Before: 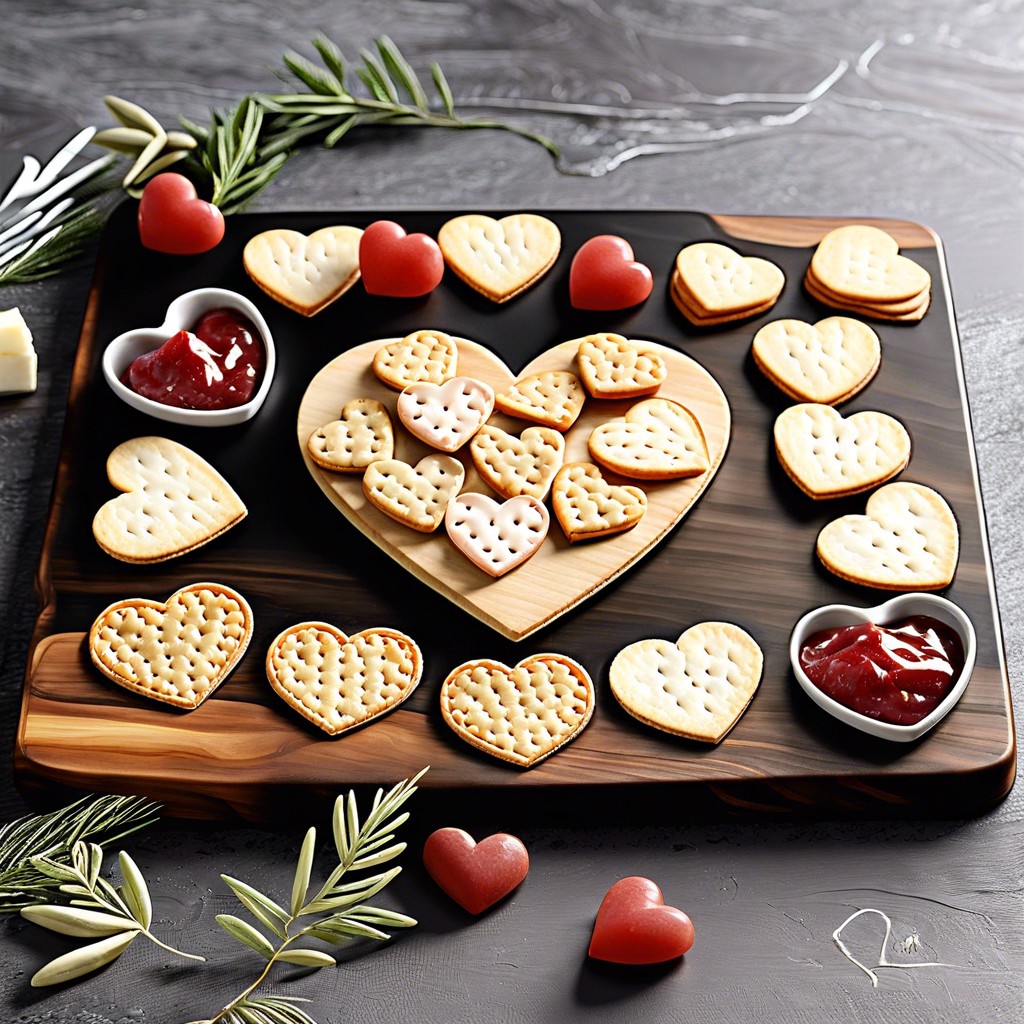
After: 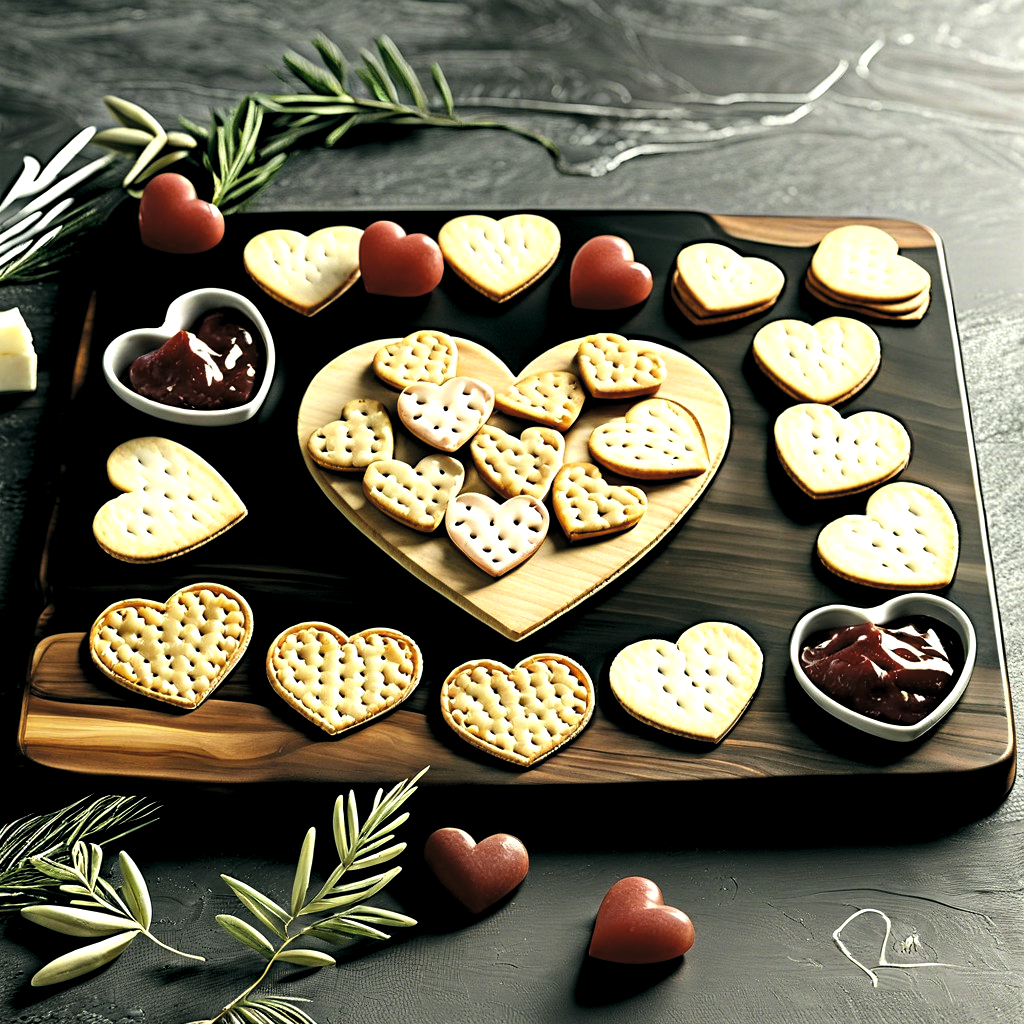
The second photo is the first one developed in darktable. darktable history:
levels: levels [0.129, 0.519, 0.867]
color balance: lift [1.005, 0.99, 1.007, 1.01], gamma [1, 1.034, 1.032, 0.966], gain [0.873, 1.055, 1.067, 0.933]
